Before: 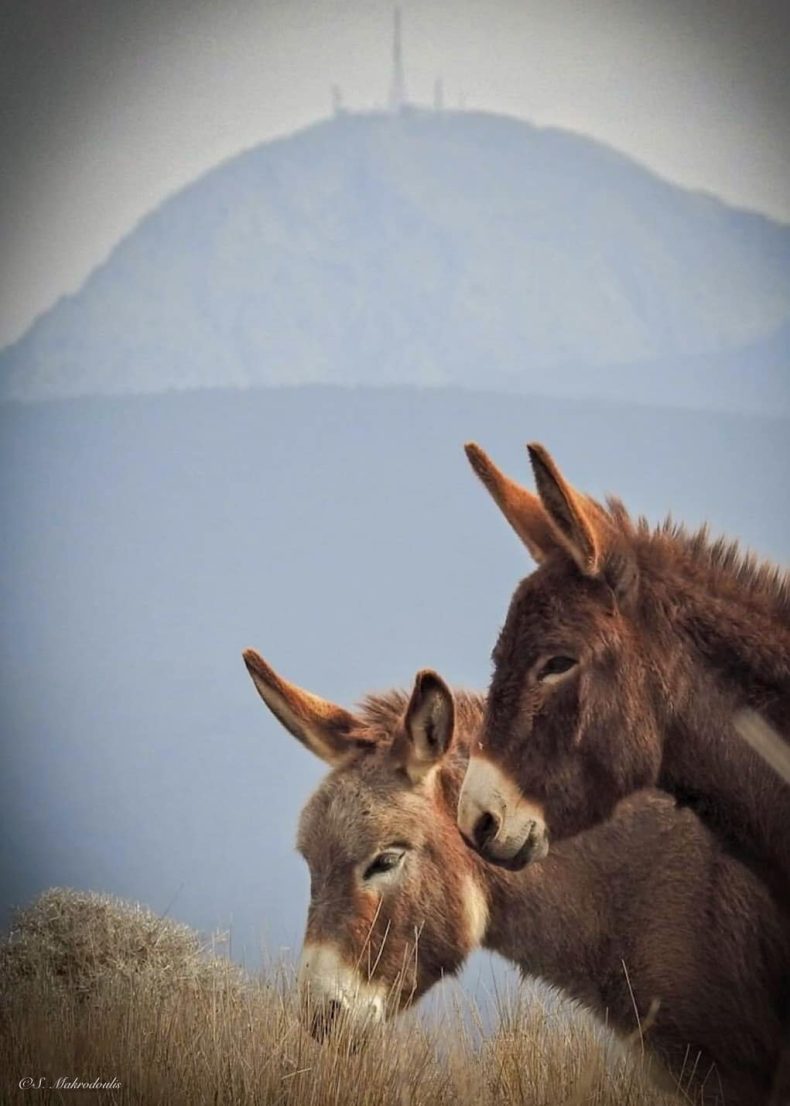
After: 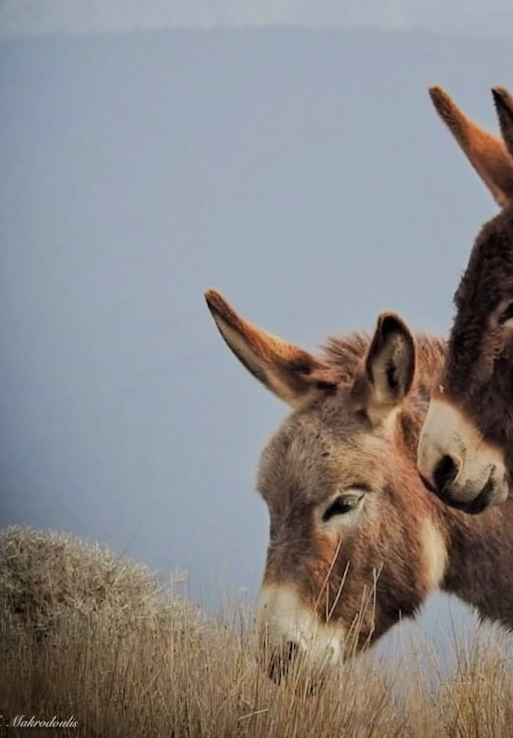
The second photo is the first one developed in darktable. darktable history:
crop and rotate: angle -0.68°, left 4.025%, top 32.136%, right 29.92%
filmic rgb: black relative exposure -7.65 EV, white relative exposure 4.56 EV, hardness 3.61, contrast 1.052
